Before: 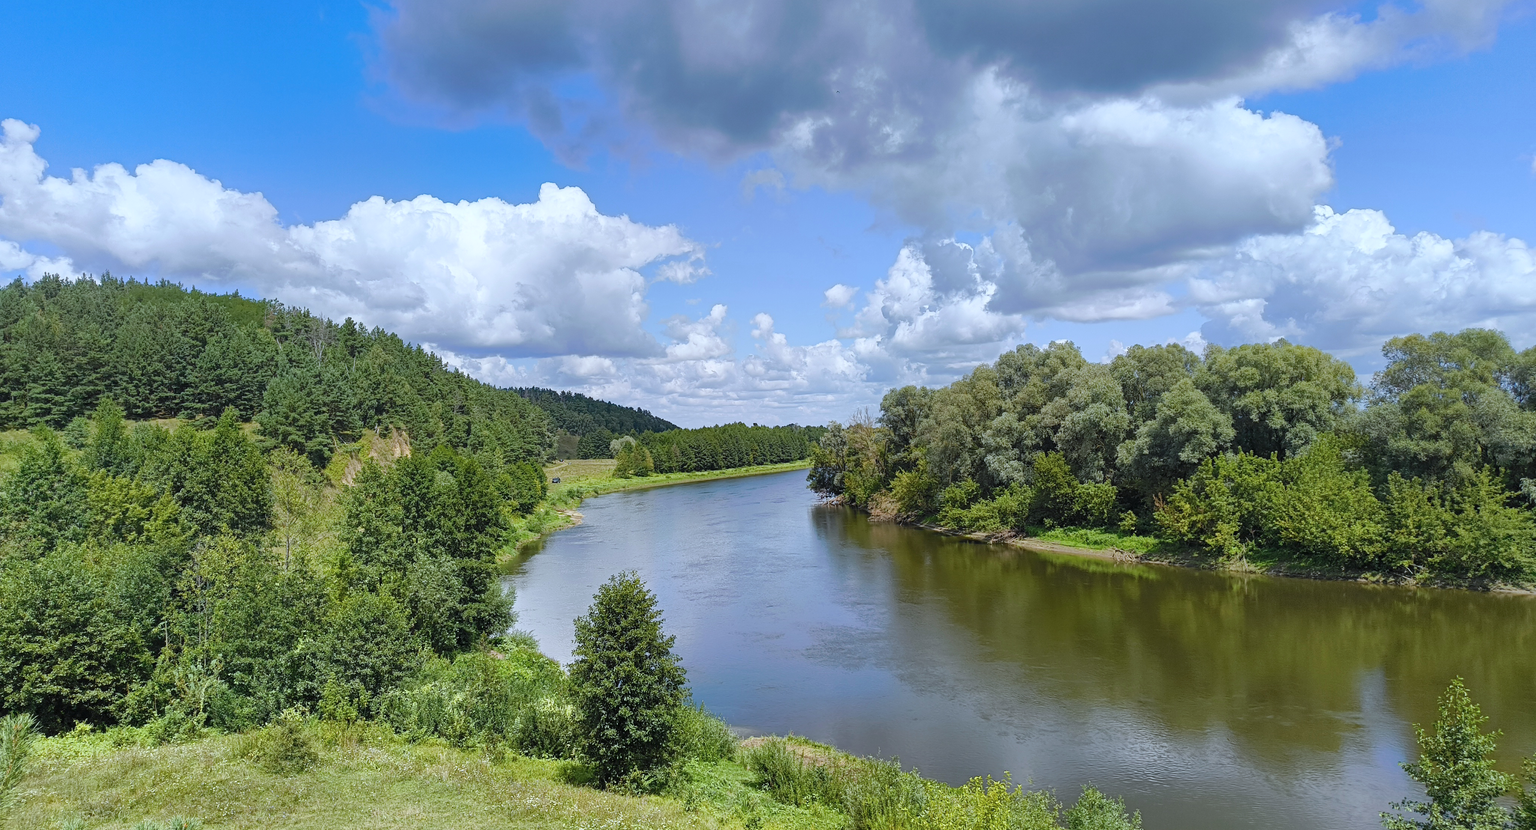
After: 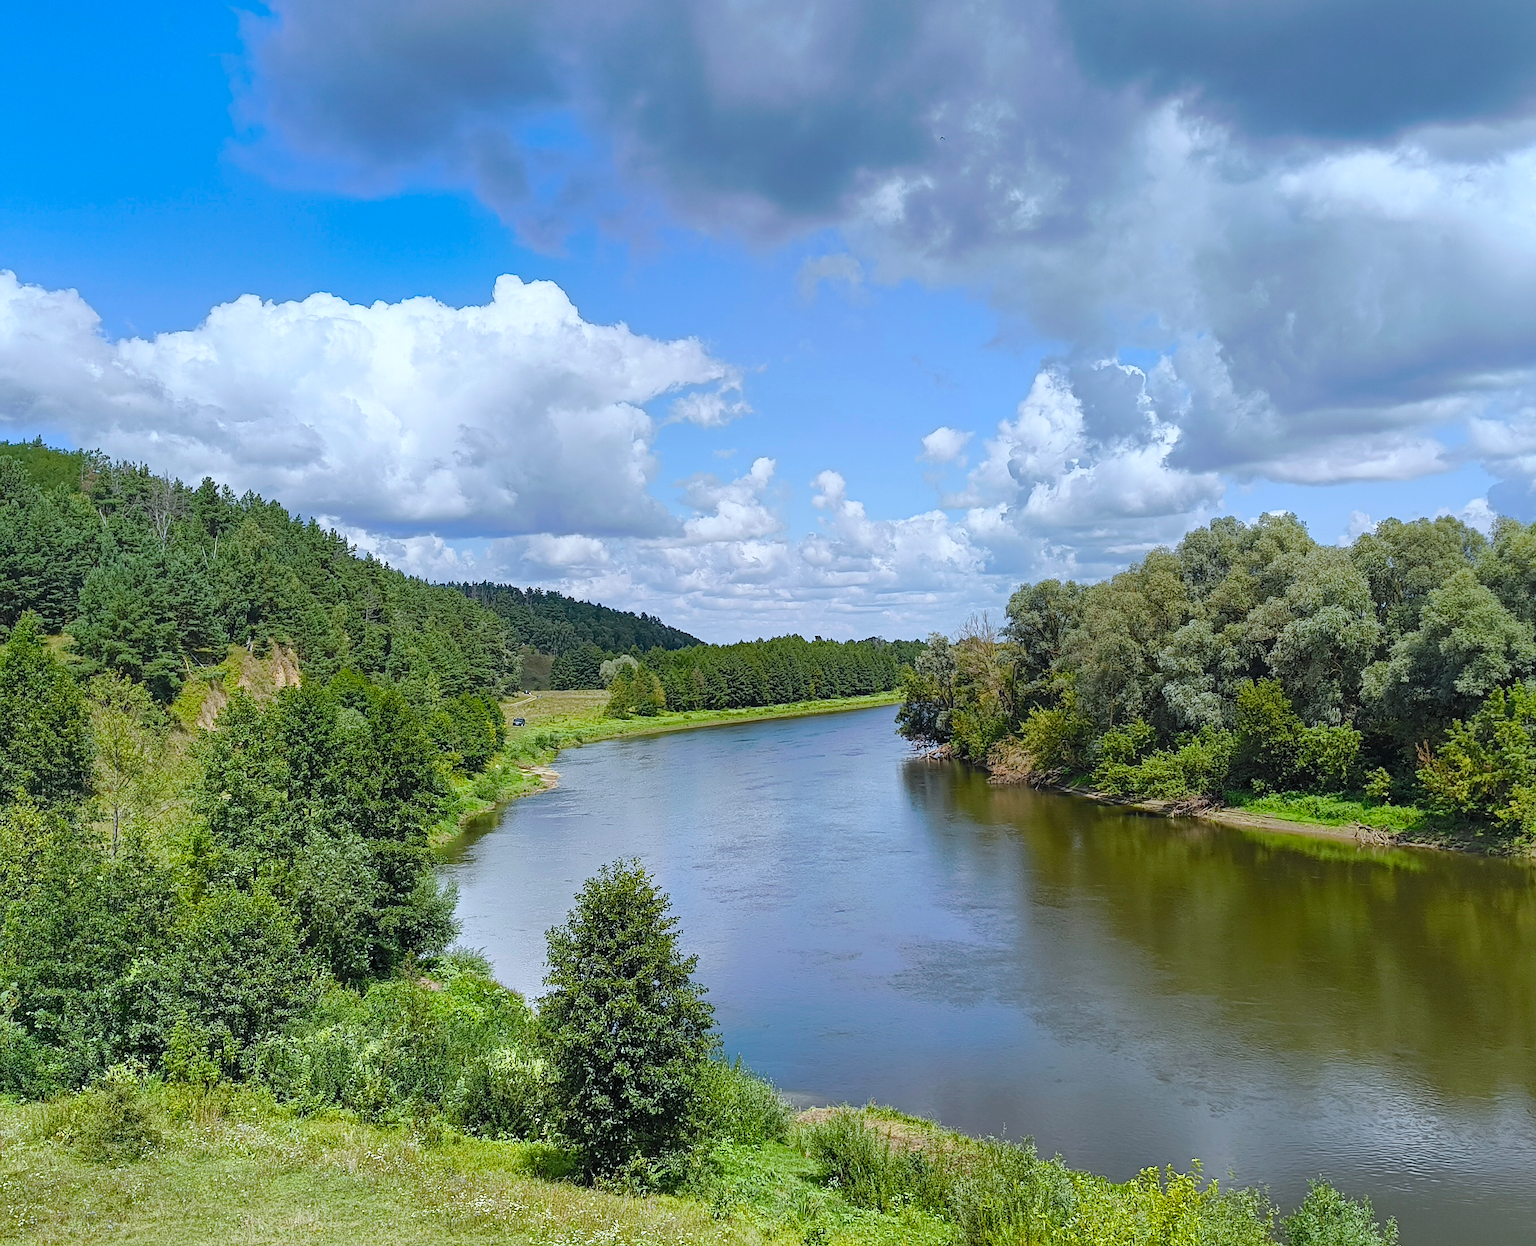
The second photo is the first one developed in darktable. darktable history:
sharpen: radius 0.984, amount 0.603
crop and rotate: left 13.748%, right 19.674%
